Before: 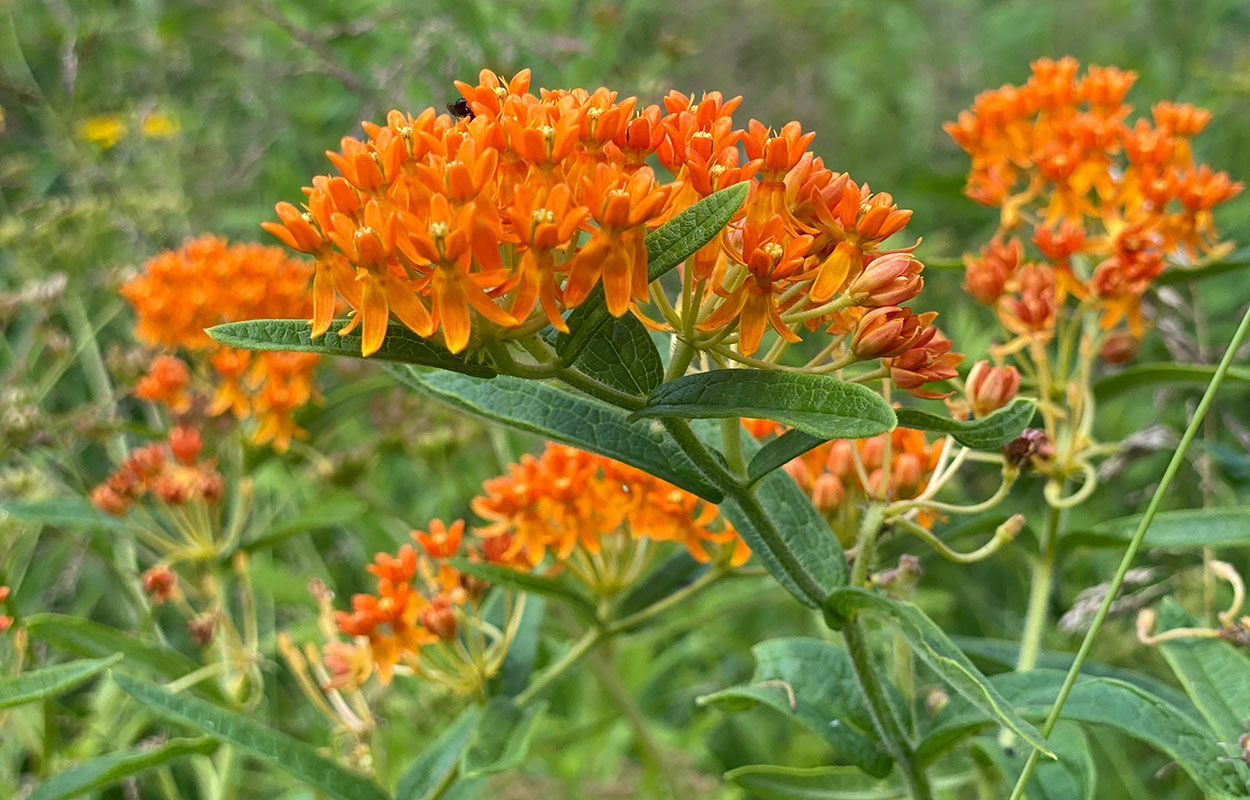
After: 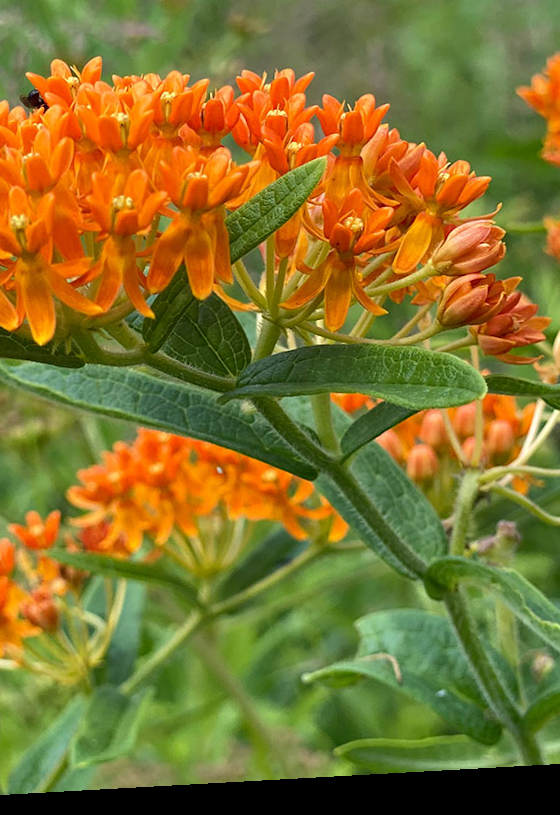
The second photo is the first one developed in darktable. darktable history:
rotate and perspective: rotation -3.18°, automatic cropping off
crop: left 33.452%, top 6.025%, right 23.155%
